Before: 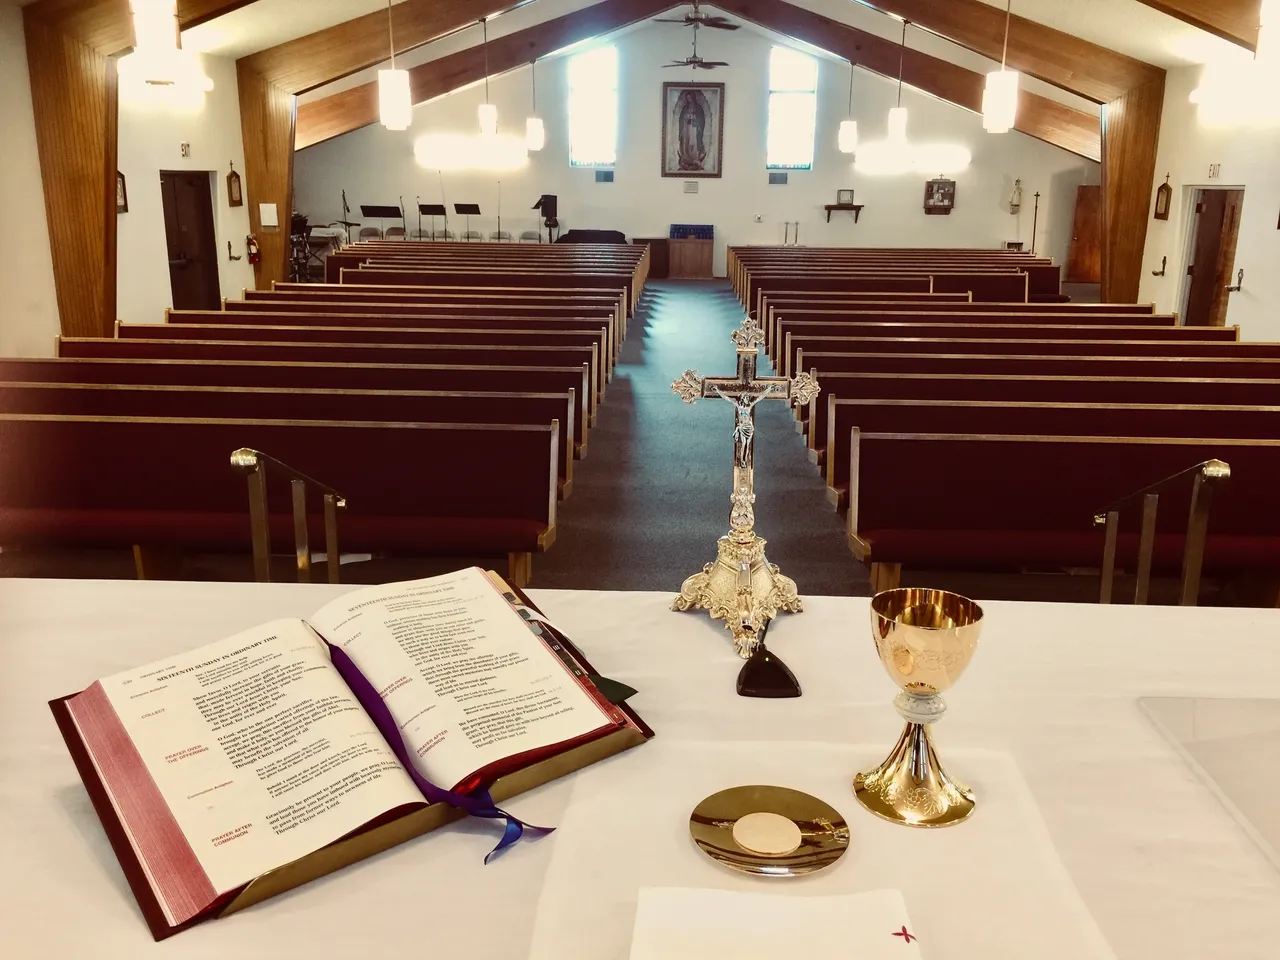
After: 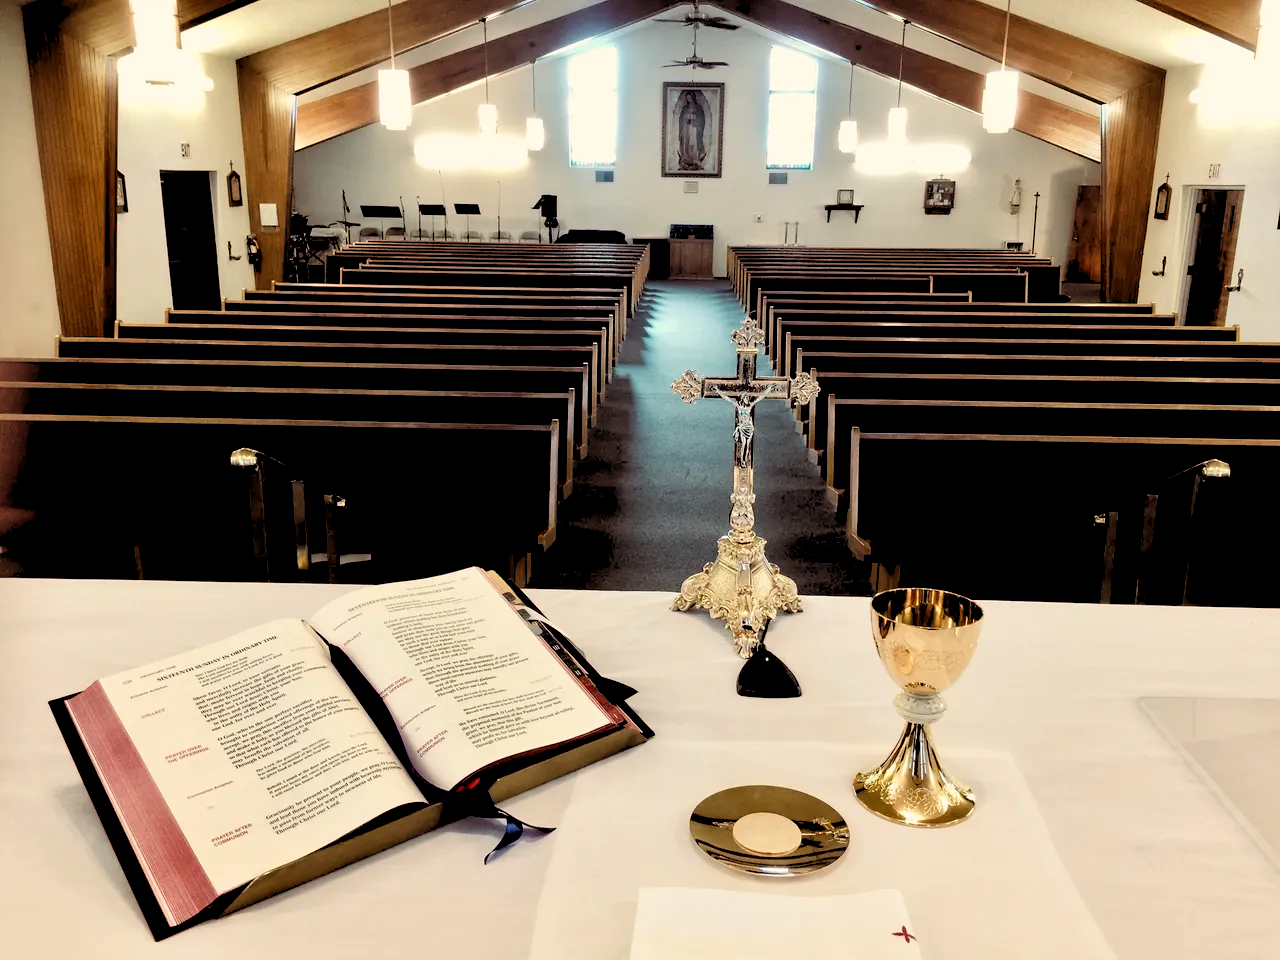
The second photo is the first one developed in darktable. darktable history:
rgb levels: levels [[0.029, 0.461, 0.922], [0, 0.5, 1], [0, 0.5, 1]]
tone equalizer: on, module defaults
